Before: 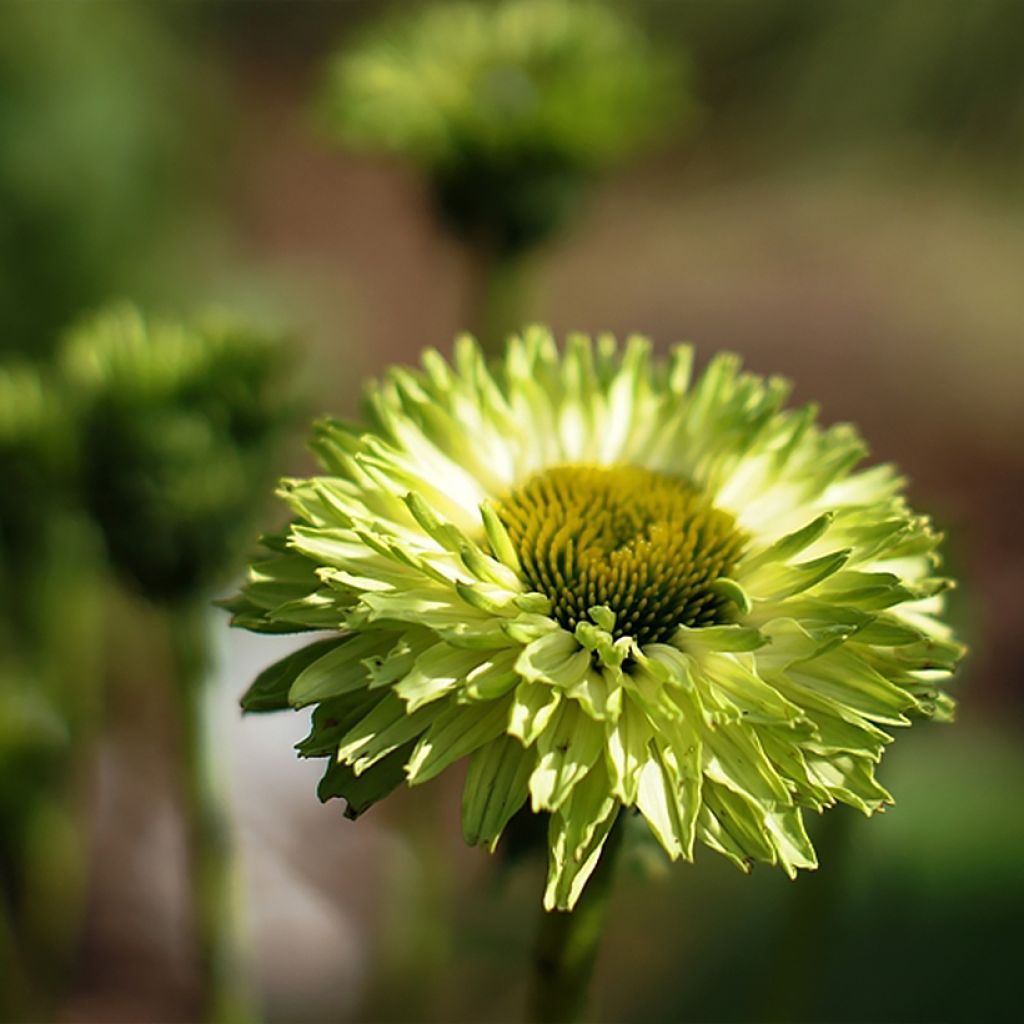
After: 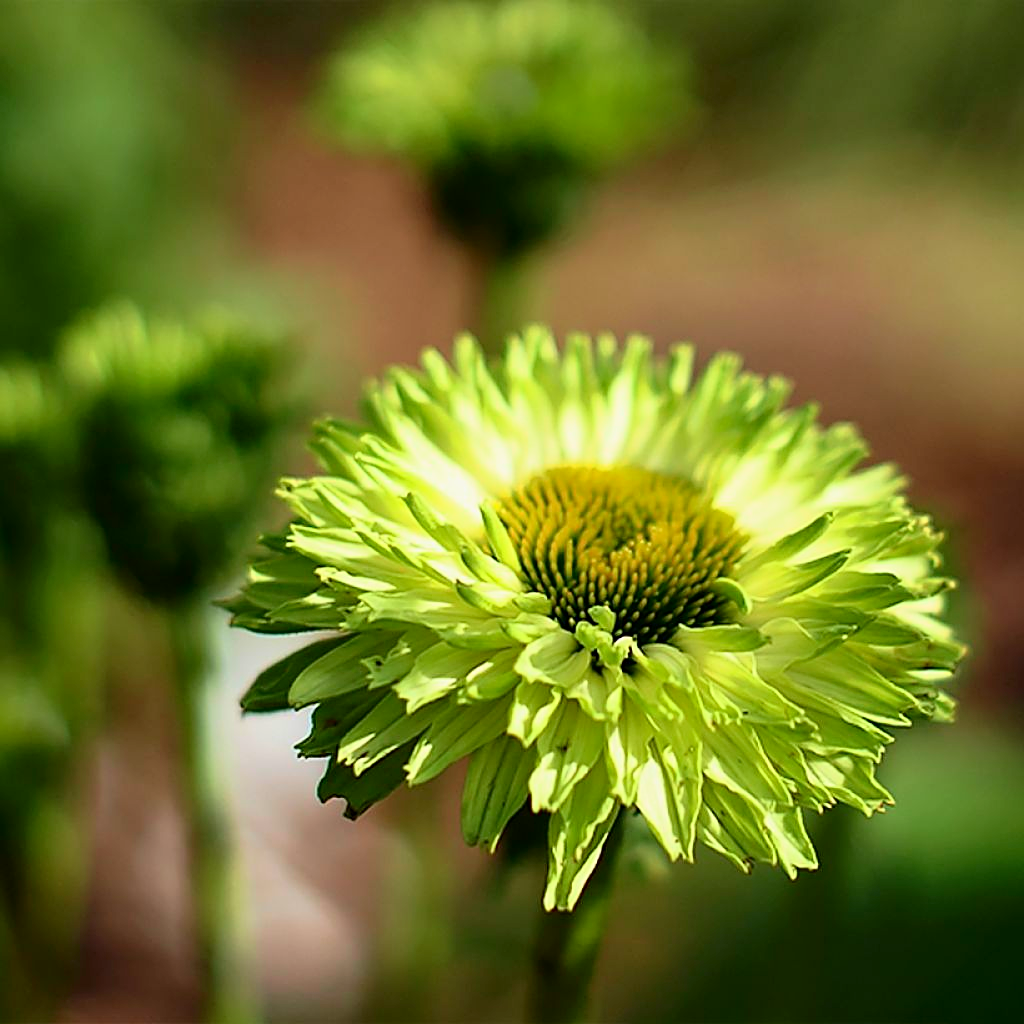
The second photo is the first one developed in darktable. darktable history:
sharpen: on, module defaults
tone curve: curves: ch0 [(0, 0) (0.091, 0.077) (0.389, 0.458) (0.745, 0.82) (0.844, 0.908) (0.909, 0.942) (1, 0.973)]; ch1 [(0, 0) (0.437, 0.404) (0.5, 0.5) (0.529, 0.556) (0.58, 0.603) (0.616, 0.649) (1, 1)]; ch2 [(0, 0) (0.442, 0.415) (0.5, 0.5) (0.535, 0.557) (0.585, 0.62) (1, 1)], color space Lab, independent channels, preserve colors none
